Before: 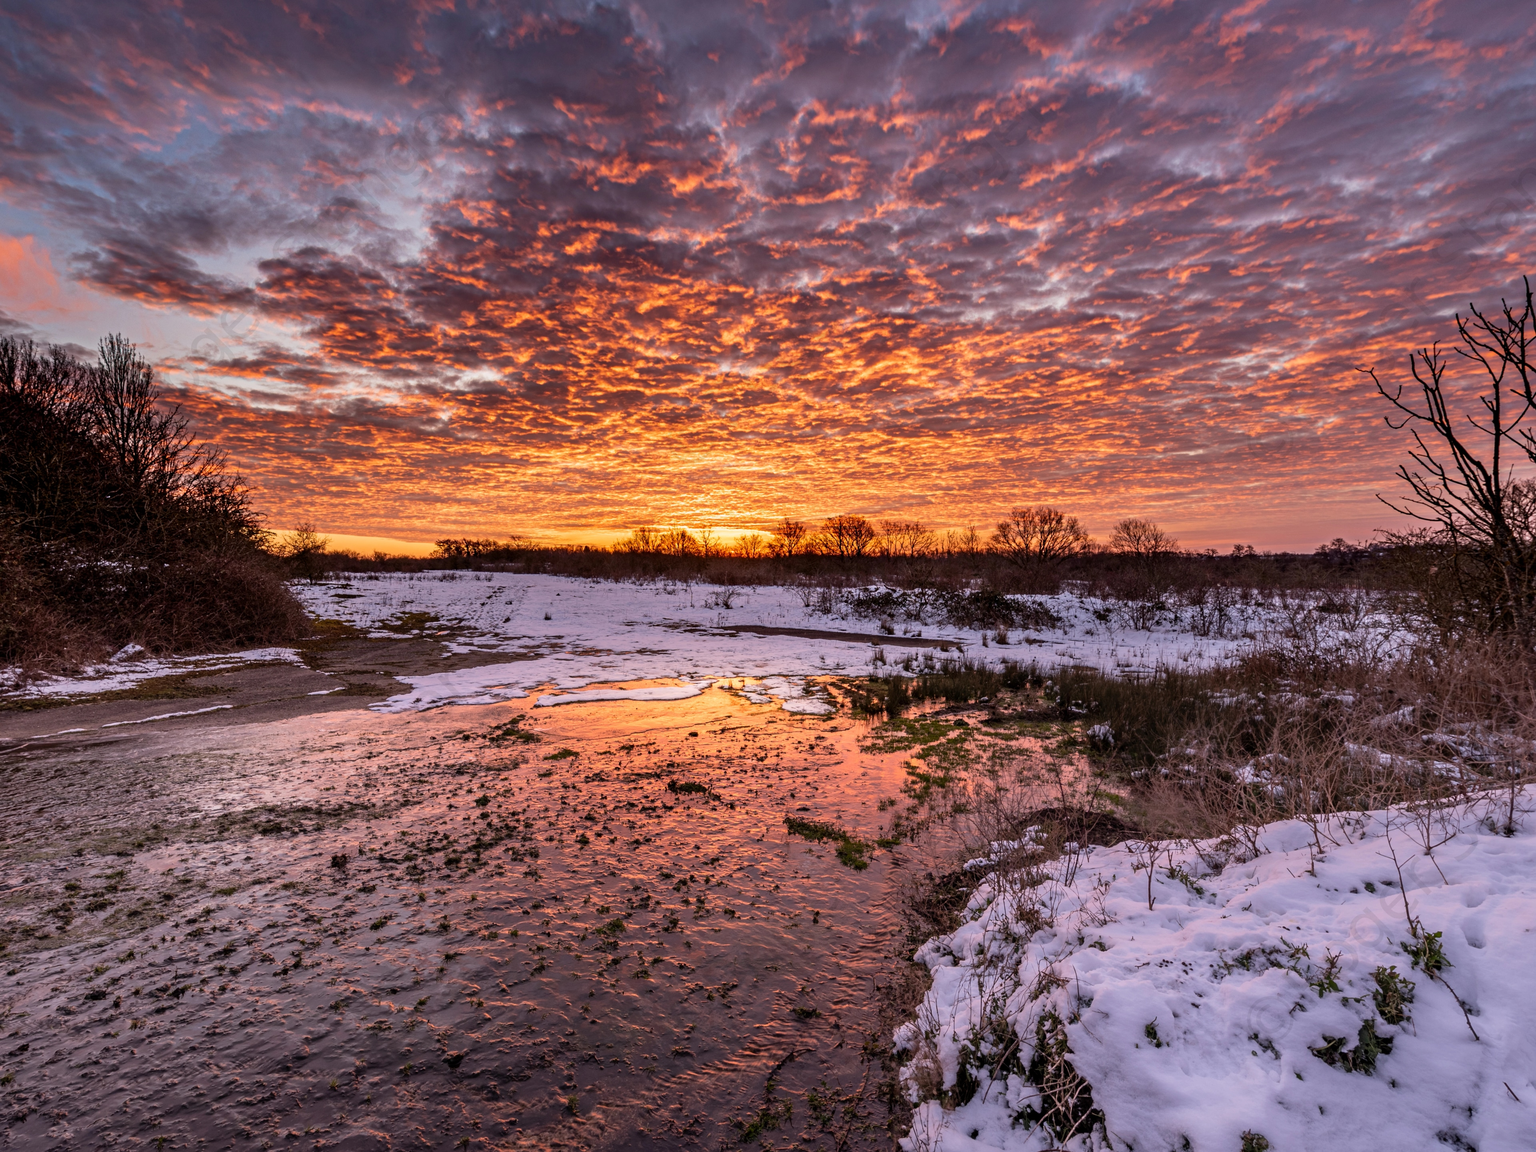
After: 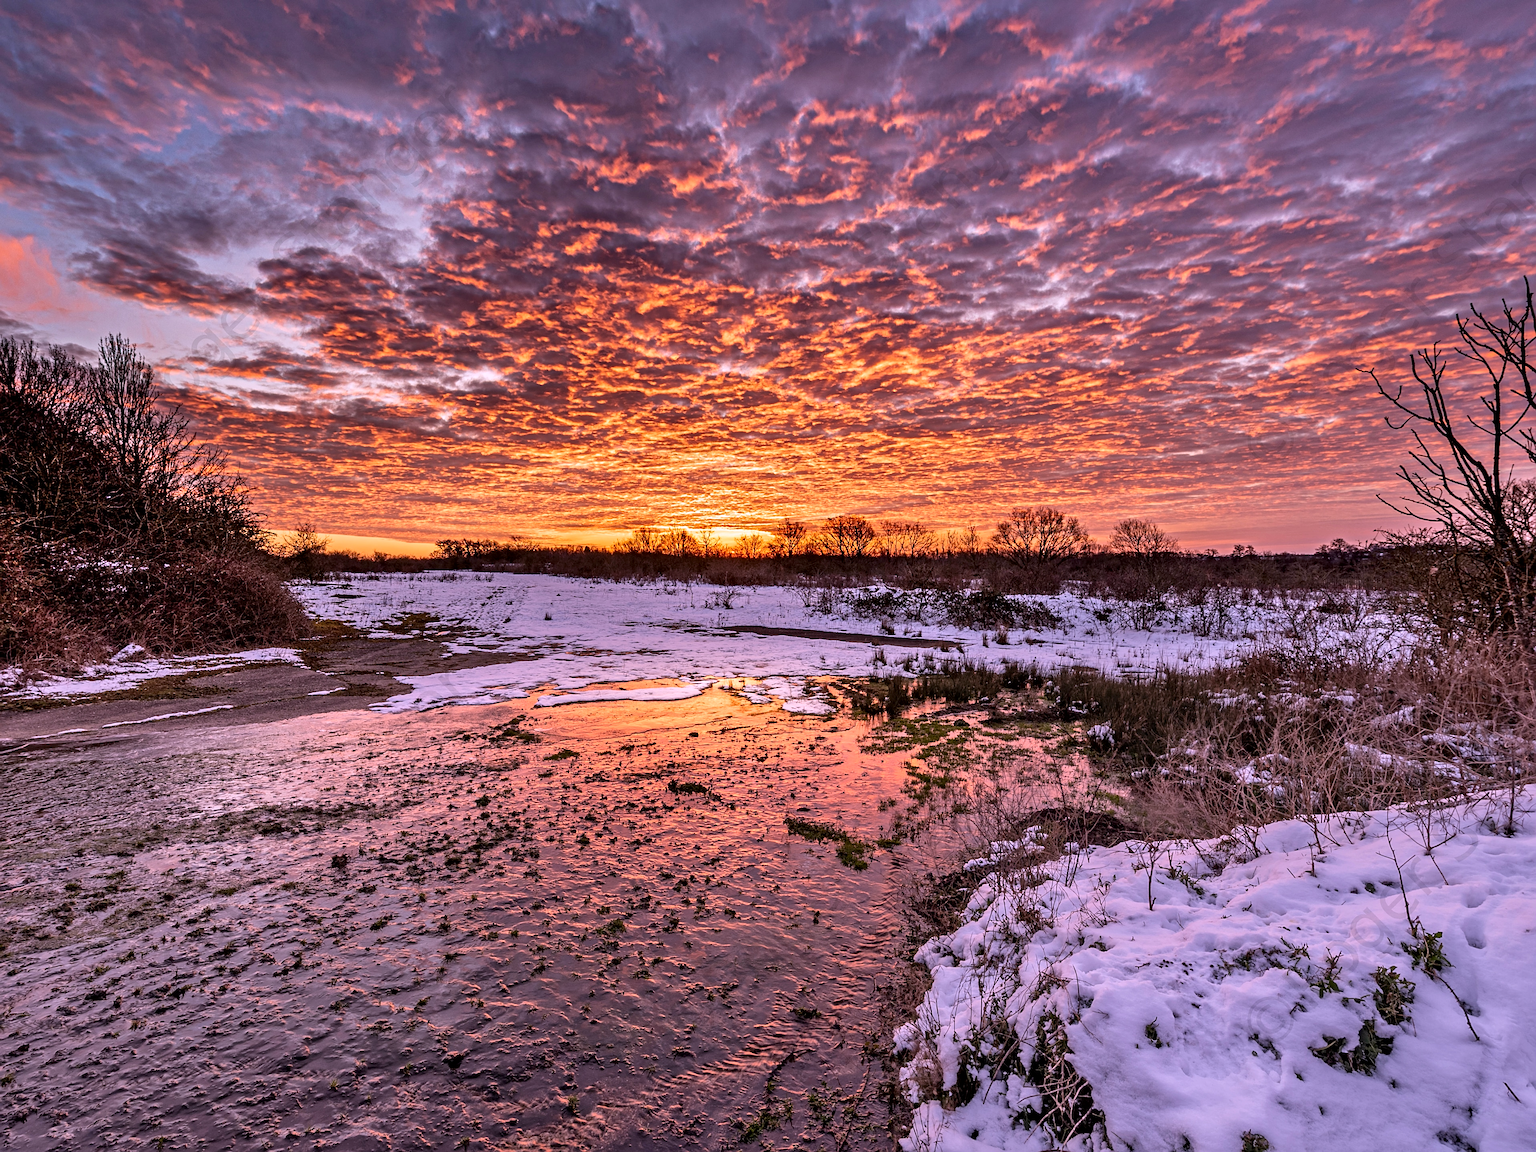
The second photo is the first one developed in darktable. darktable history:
sharpen: on, module defaults
local contrast: mode bilateral grid, contrast 30, coarseness 25, midtone range 0.2
white balance: red 1.066, blue 1.119
shadows and highlights: soften with gaussian
